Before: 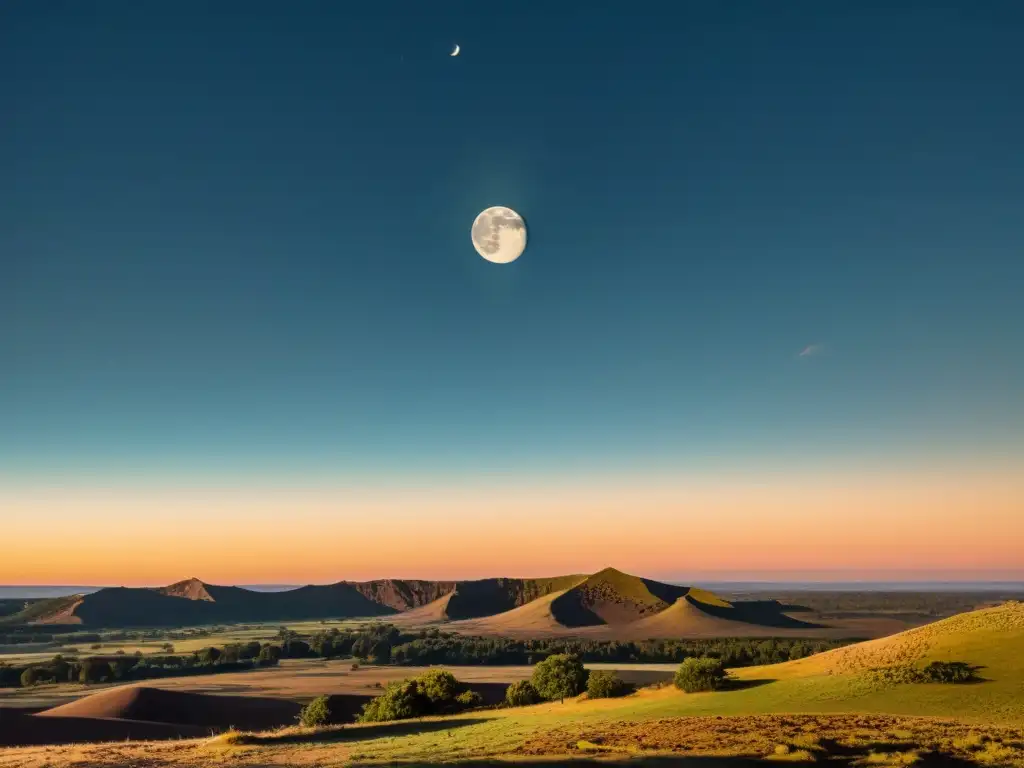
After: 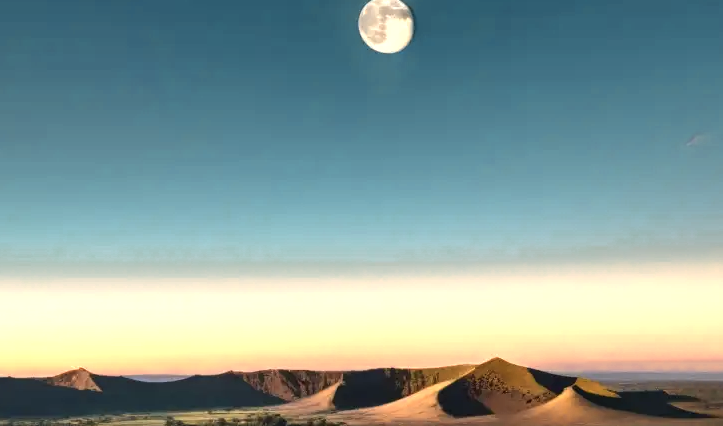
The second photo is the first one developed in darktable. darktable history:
color zones: curves: ch0 [(0.018, 0.548) (0.197, 0.654) (0.425, 0.447) (0.605, 0.658) (0.732, 0.579)]; ch1 [(0.105, 0.531) (0.224, 0.531) (0.386, 0.39) (0.618, 0.456) (0.732, 0.456) (0.956, 0.421)]; ch2 [(0.039, 0.583) (0.215, 0.465) (0.399, 0.544) (0.465, 0.548) (0.614, 0.447) (0.724, 0.43) (0.882, 0.623) (0.956, 0.632)]
crop: left 11.06%, top 27.433%, right 18.326%, bottom 17.023%
exposure: exposure 0.203 EV, compensate highlight preservation false
